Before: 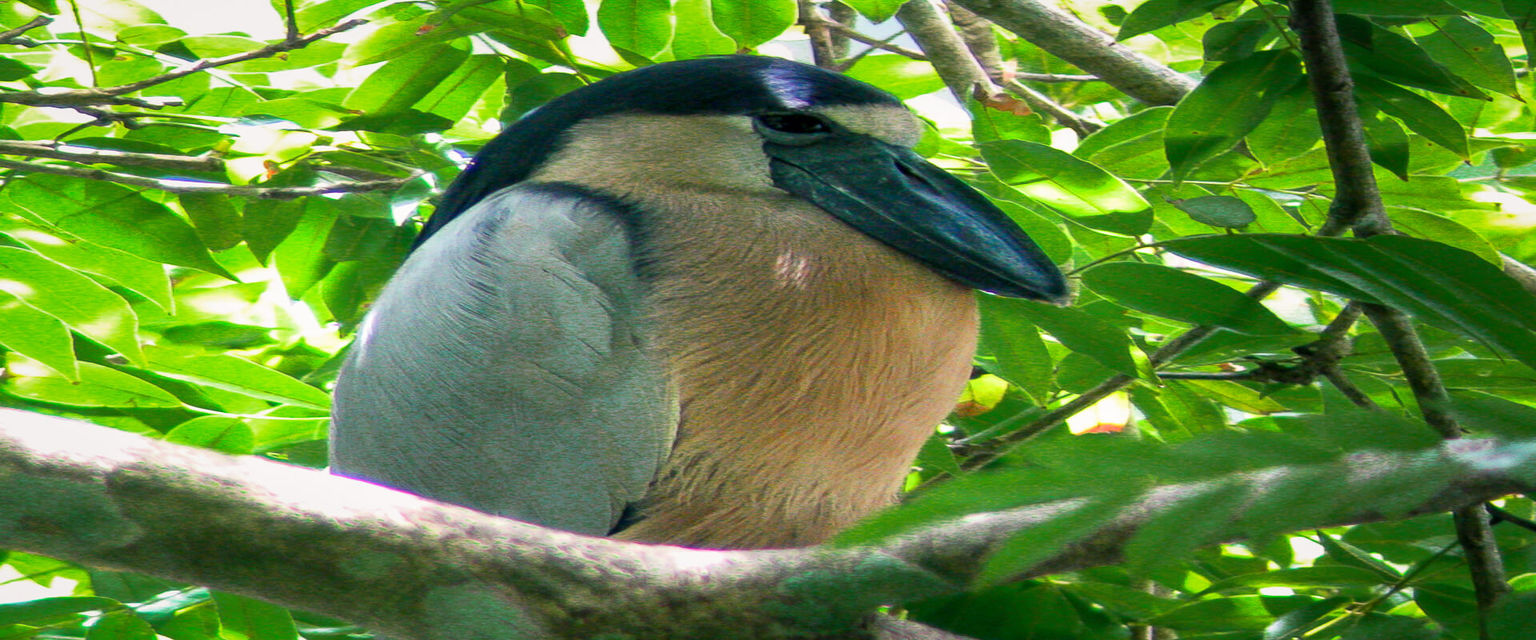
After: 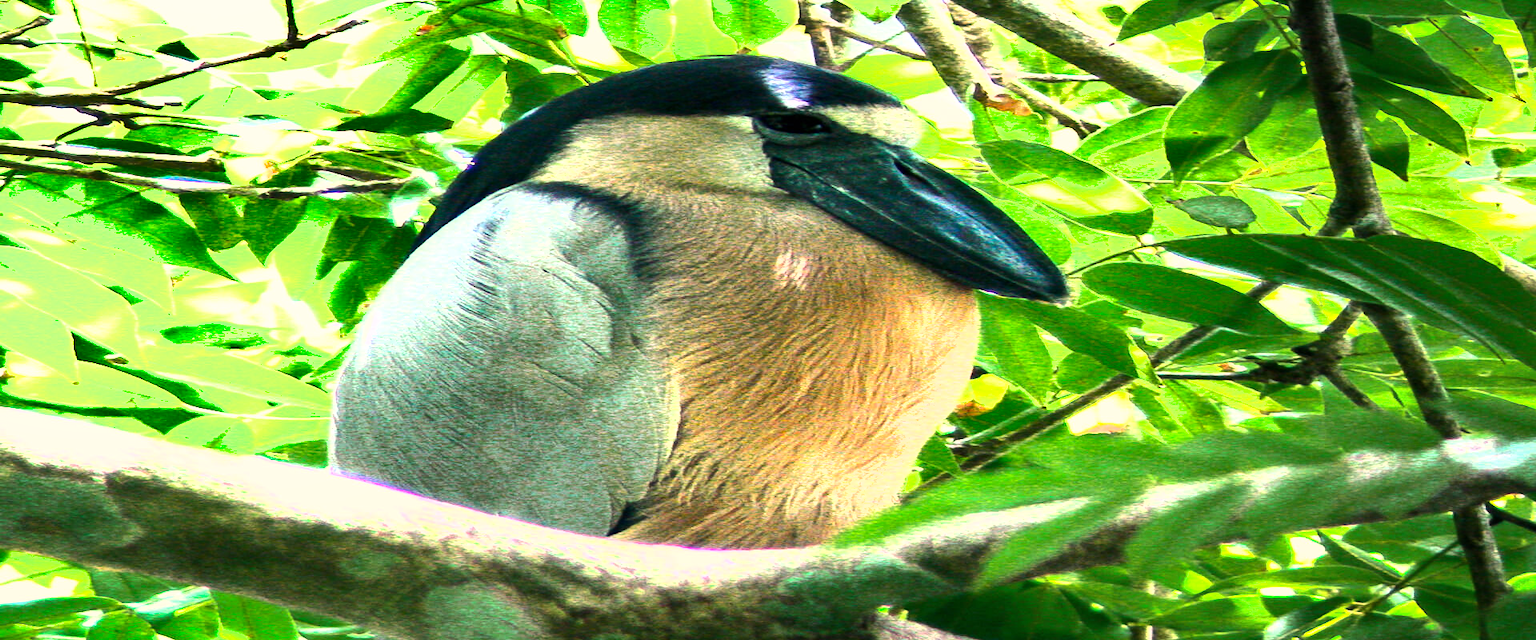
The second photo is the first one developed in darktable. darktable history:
exposure: black level correction 0, exposure 0.7 EV, compensate exposure bias true, compensate highlight preservation false
shadows and highlights: shadows 40, highlights -54, highlights color adjustment 46%, low approximation 0.01, soften with gaussian
white balance: red 1.045, blue 0.932
tone equalizer: -8 EV -1.08 EV, -7 EV -1.01 EV, -6 EV -0.867 EV, -5 EV -0.578 EV, -3 EV 0.578 EV, -2 EV 0.867 EV, -1 EV 1.01 EV, +0 EV 1.08 EV, edges refinement/feathering 500, mask exposure compensation -1.57 EV, preserve details no
